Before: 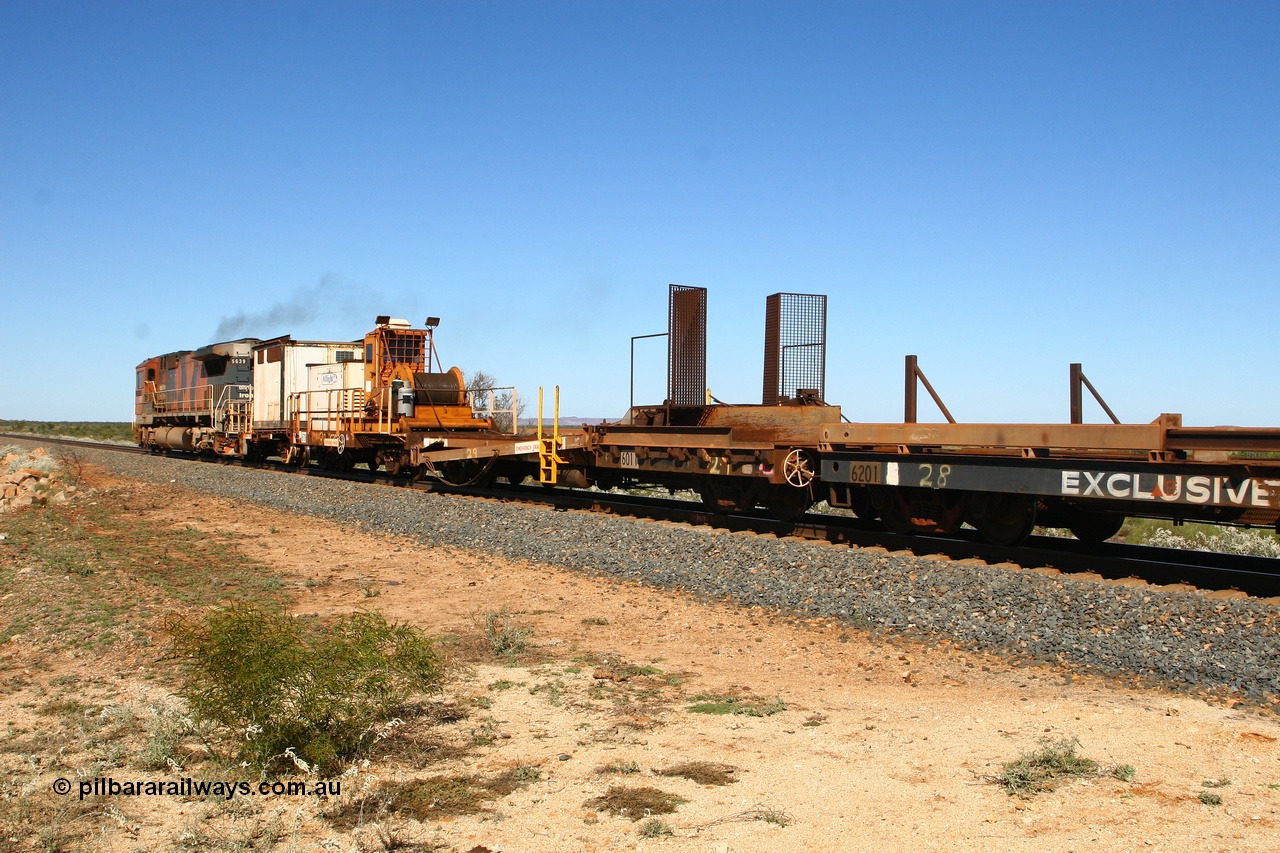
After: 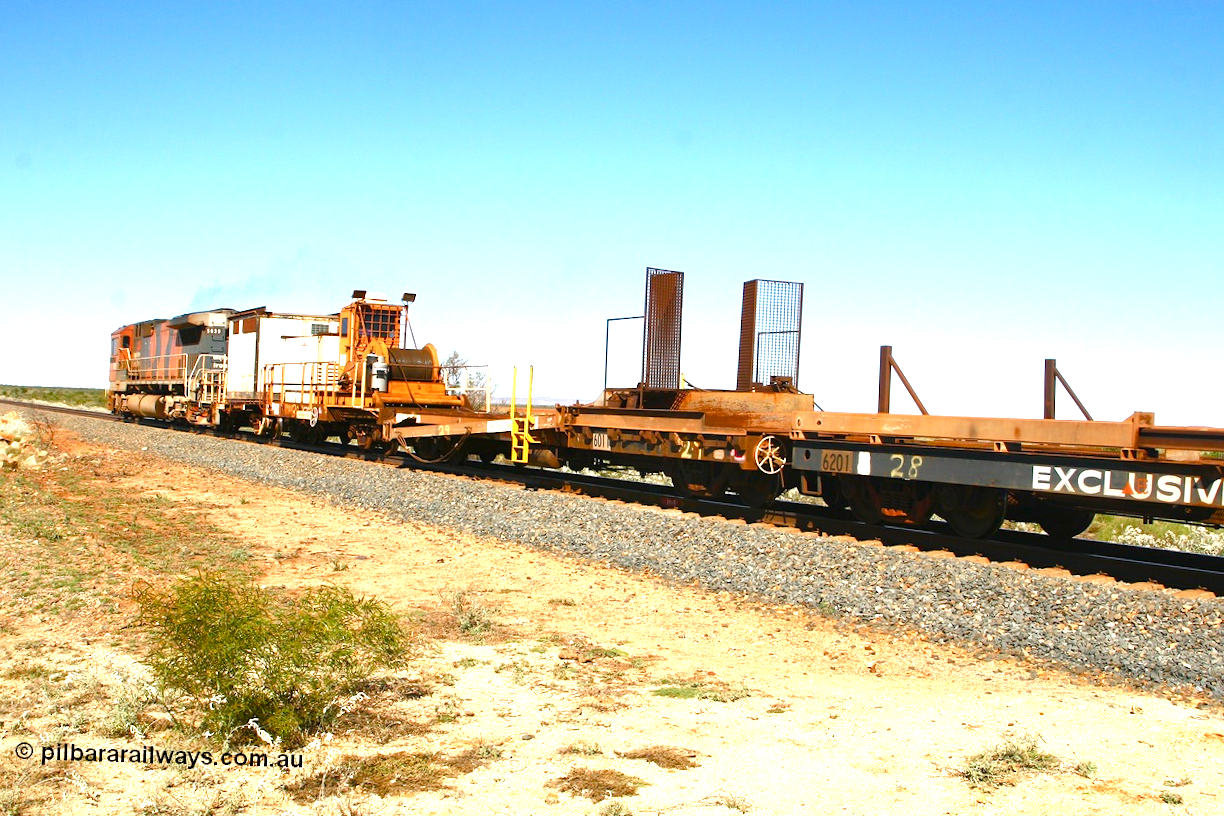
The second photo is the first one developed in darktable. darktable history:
exposure: black level correction 0, exposure 1.18 EV, compensate highlight preservation false
crop and rotate: angle -1.75°
color balance rgb: perceptual saturation grading › global saturation 20%, perceptual saturation grading › highlights -25.281%, perceptual saturation grading › shadows 25.007%, global vibrance 20%
